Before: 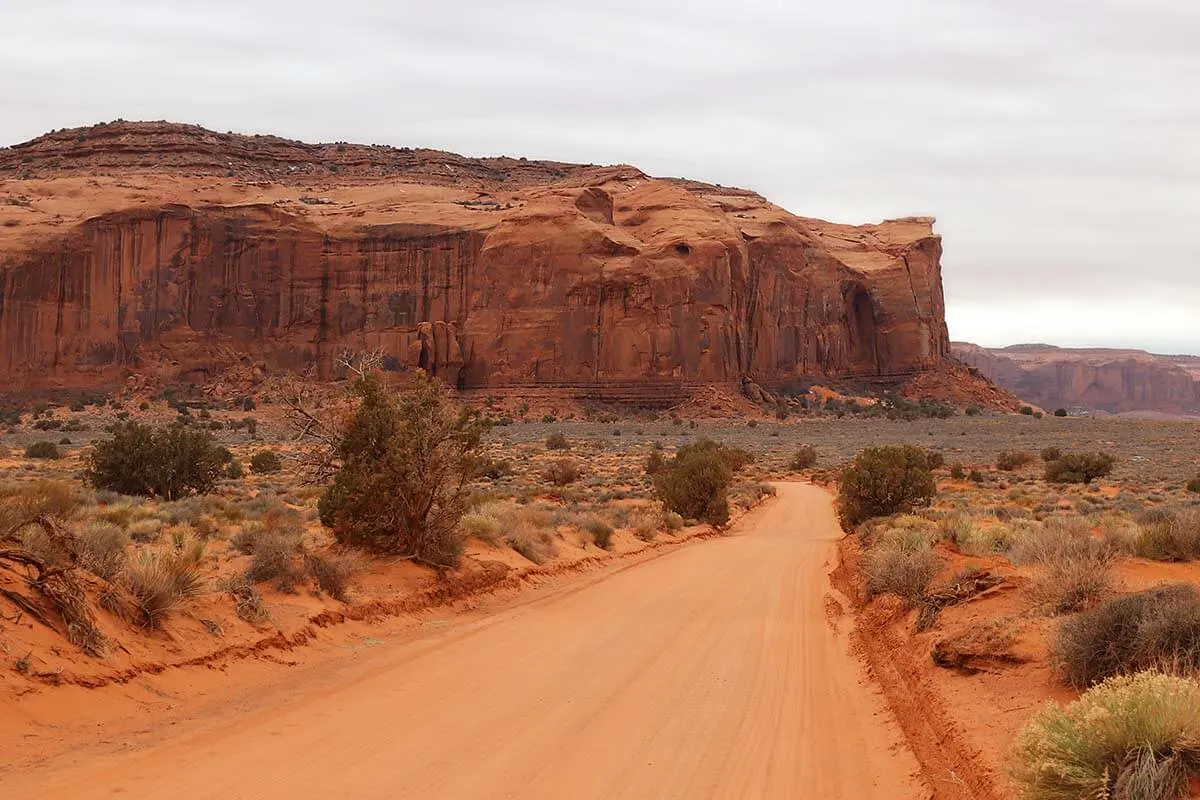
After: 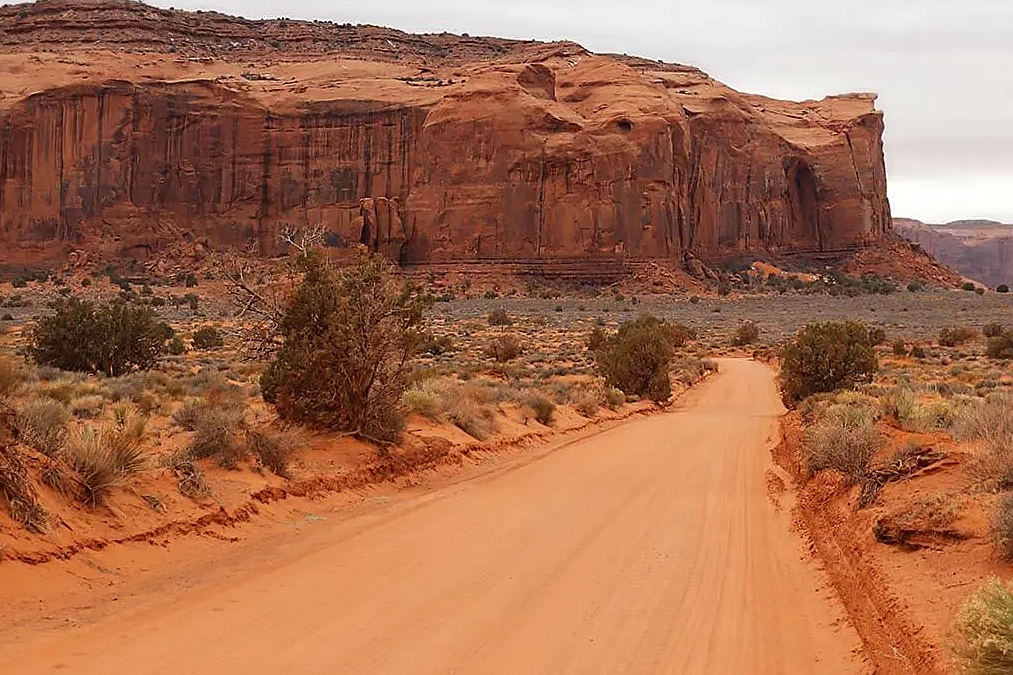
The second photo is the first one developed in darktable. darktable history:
sharpen: on, module defaults
crop and rotate: left 4.842%, top 15.51%, right 10.668%
